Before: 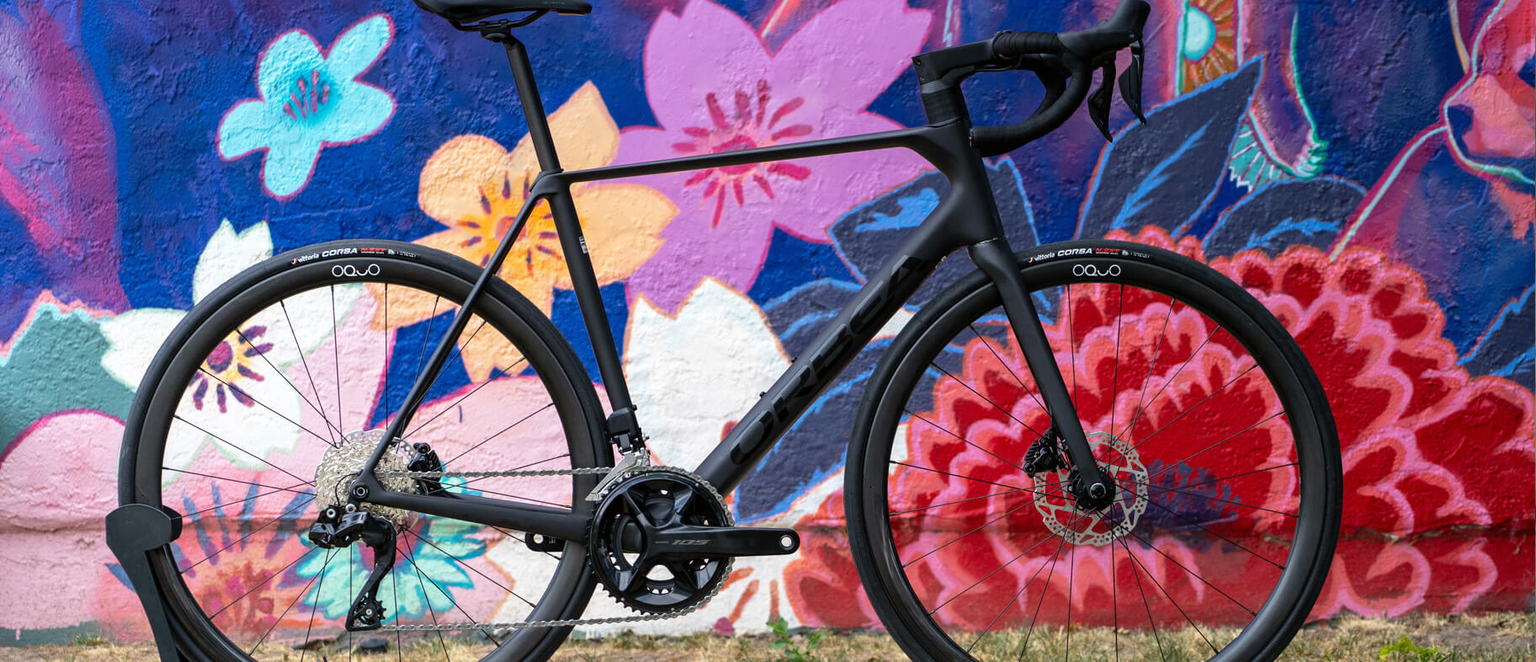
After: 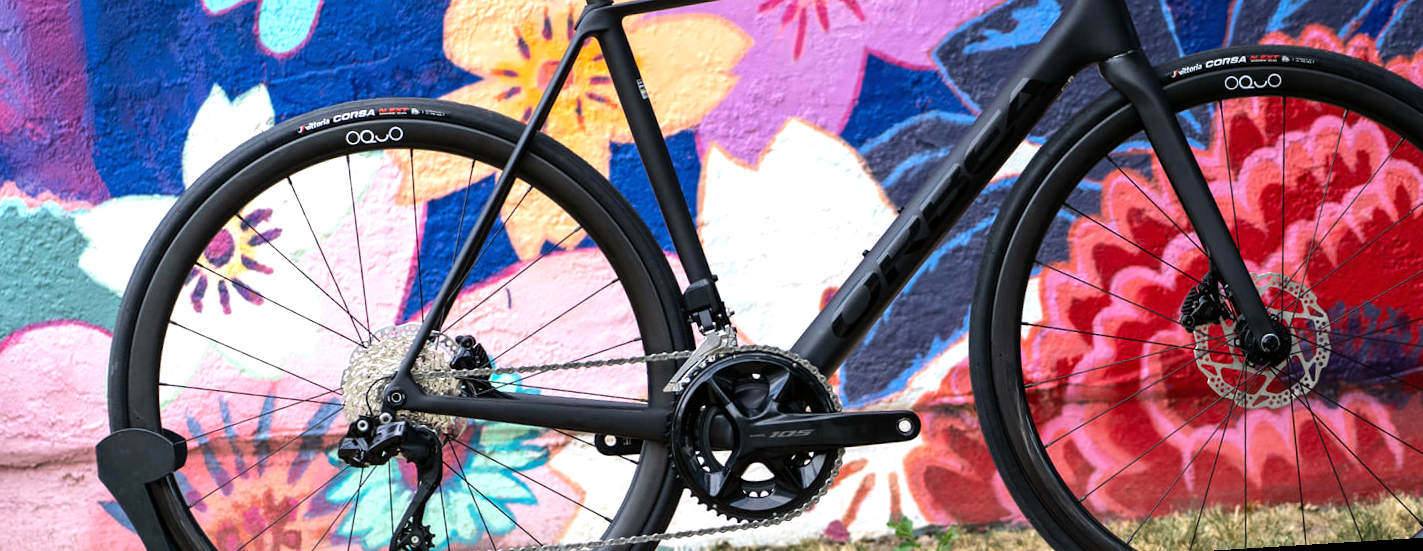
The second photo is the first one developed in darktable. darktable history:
rotate and perspective: rotation -3.52°, crop left 0.036, crop right 0.964, crop top 0.081, crop bottom 0.919
tone equalizer: -8 EV -0.417 EV, -7 EV -0.389 EV, -6 EV -0.333 EV, -5 EV -0.222 EV, -3 EV 0.222 EV, -2 EV 0.333 EV, -1 EV 0.389 EV, +0 EV 0.417 EV, edges refinement/feathering 500, mask exposure compensation -1.57 EV, preserve details no
crop: top 26.531%, right 17.959%
